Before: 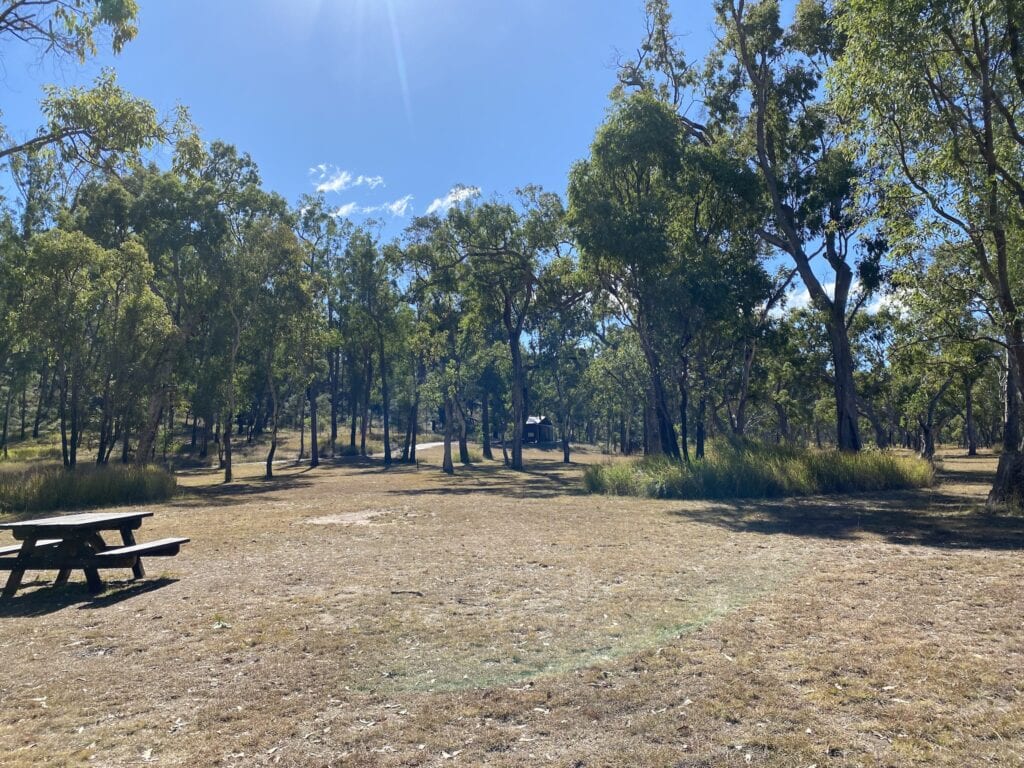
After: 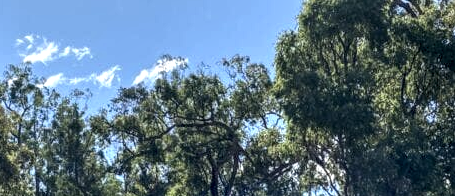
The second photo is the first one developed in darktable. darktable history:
local contrast: highlights 18%, detail 185%
crop: left 28.662%, top 16.82%, right 26.838%, bottom 57.599%
